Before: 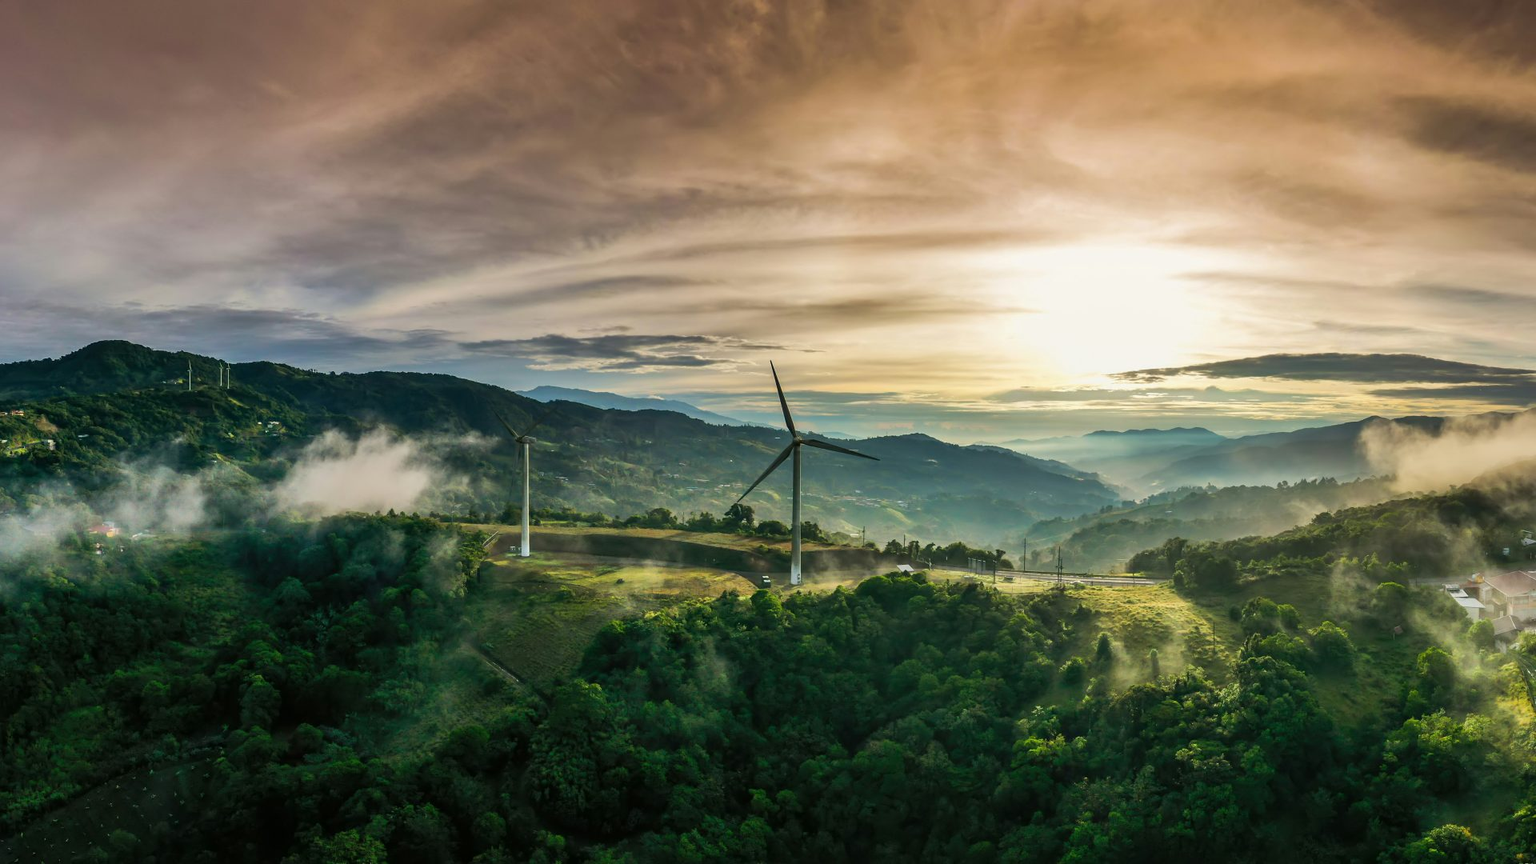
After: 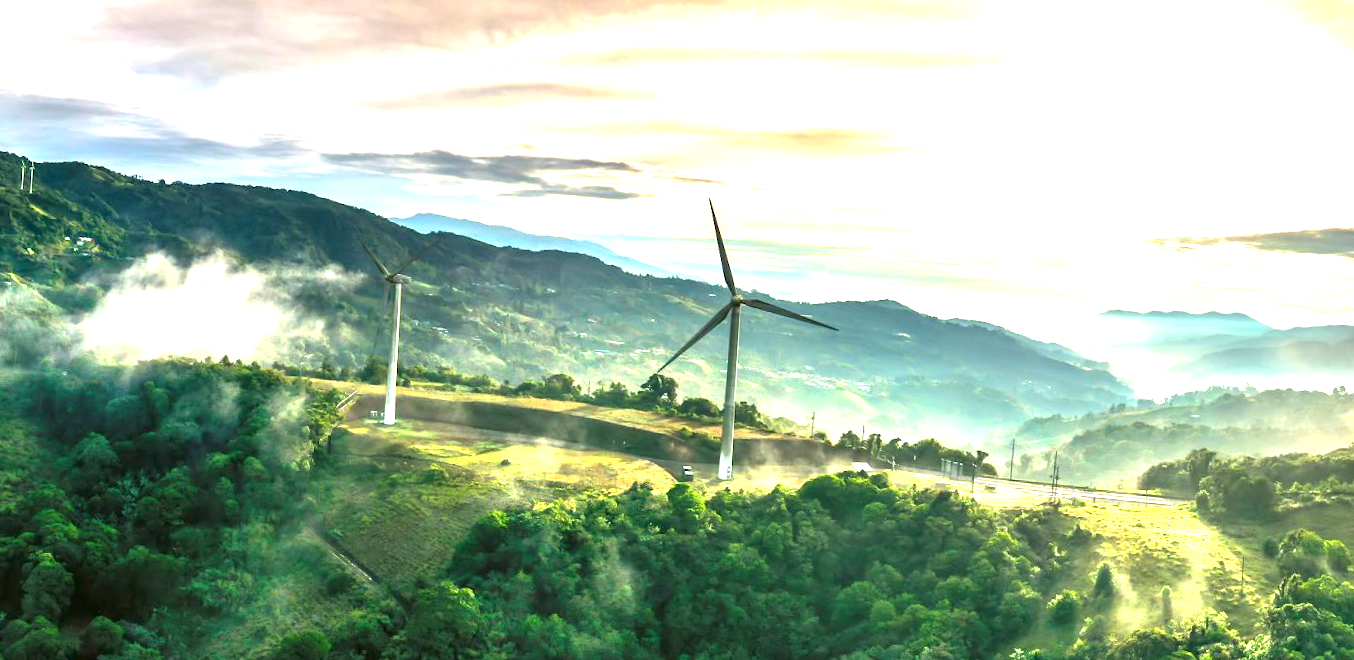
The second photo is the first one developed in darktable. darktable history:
crop and rotate: angle -3.37°, left 9.79%, top 20.73%, right 12.42%, bottom 11.82%
exposure: exposure 2 EV, compensate exposure bias true, compensate highlight preservation false
